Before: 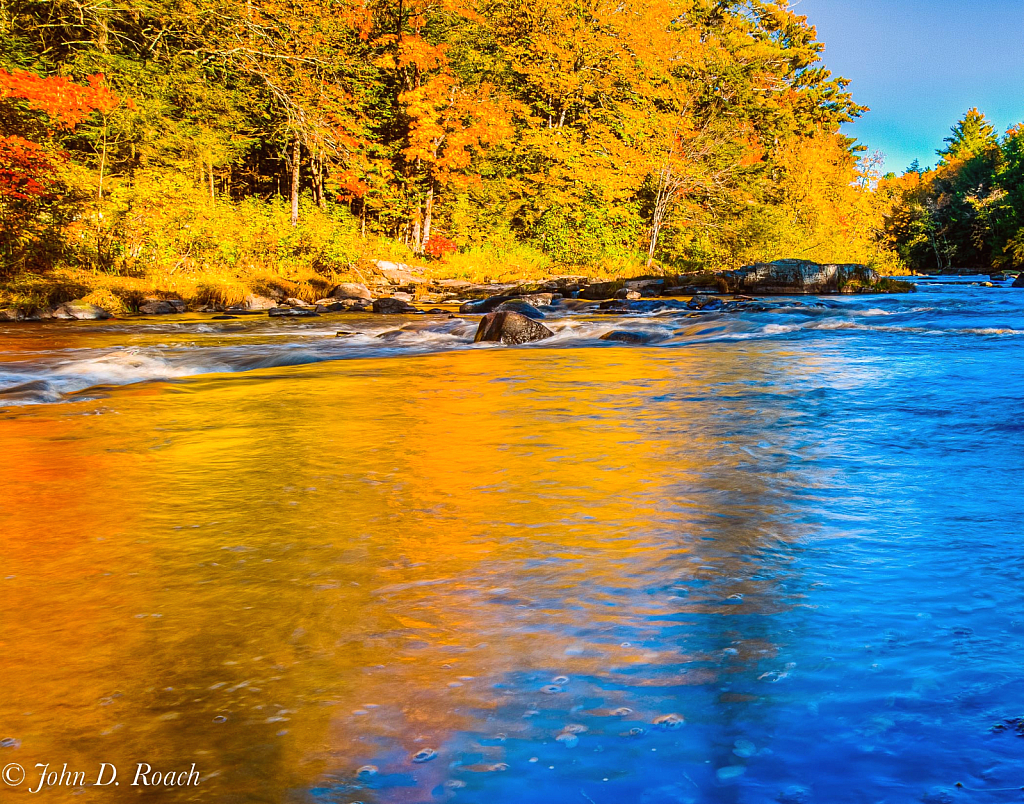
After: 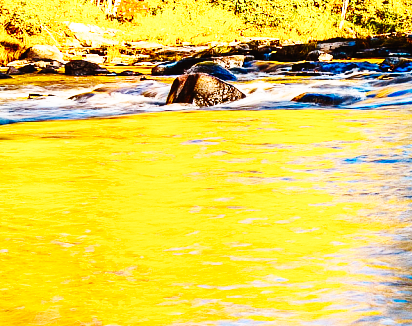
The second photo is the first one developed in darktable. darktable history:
crop: left 30.107%, top 29.666%, right 29.626%, bottom 29.7%
base curve: curves: ch0 [(0, 0) (0, 0) (0.002, 0.001) (0.008, 0.003) (0.019, 0.011) (0.037, 0.037) (0.064, 0.11) (0.102, 0.232) (0.152, 0.379) (0.216, 0.524) (0.296, 0.665) (0.394, 0.789) (0.512, 0.881) (0.651, 0.945) (0.813, 0.986) (1, 1)], preserve colors none
contrast brightness saturation: contrast -0.018, brightness -0.015, saturation 0.031
tone equalizer: -8 EV -0.726 EV, -7 EV -0.72 EV, -6 EV -0.583 EV, -5 EV -0.392 EV, -3 EV 0.389 EV, -2 EV 0.6 EV, -1 EV 0.679 EV, +0 EV 0.75 EV, edges refinement/feathering 500, mask exposure compensation -1.57 EV, preserve details no
